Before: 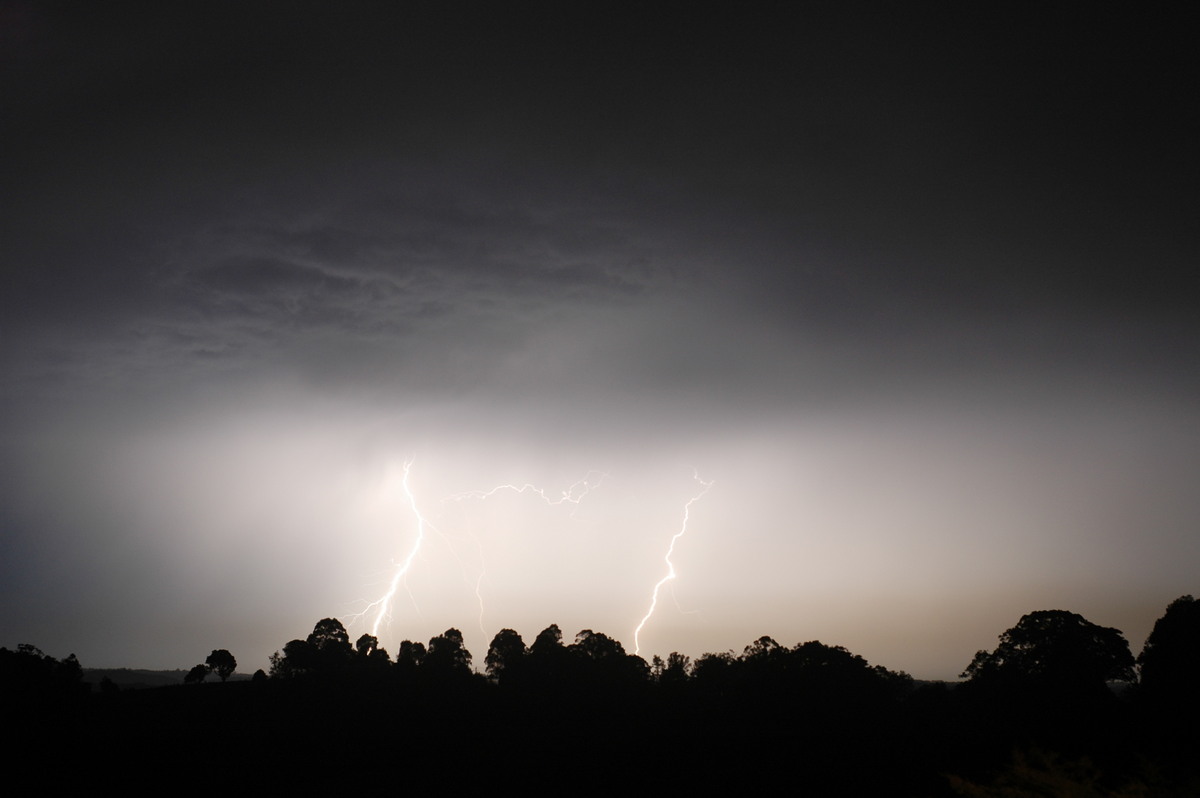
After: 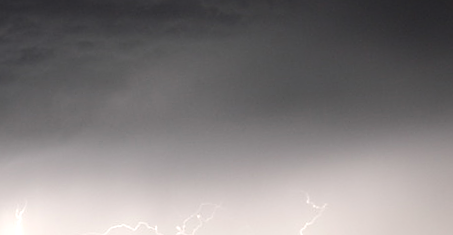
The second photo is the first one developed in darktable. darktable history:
tone equalizer: -8 EV -0.75 EV, -7 EV -0.7 EV, -6 EV -0.6 EV, -5 EV -0.4 EV, -3 EV 0.4 EV, -2 EV 0.6 EV, -1 EV 0.7 EV, +0 EV 0.75 EV, edges refinement/feathering 500, mask exposure compensation -1.57 EV, preserve details no
crop: left 31.751%, top 32.172%, right 27.8%, bottom 35.83%
exposure: exposure -0.492 EV, compensate highlight preservation false
sharpen: on, module defaults
rotate and perspective: rotation -4.57°, crop left 0.054, crop right 0.944, crop top 0.087, crop bottom 0.914
